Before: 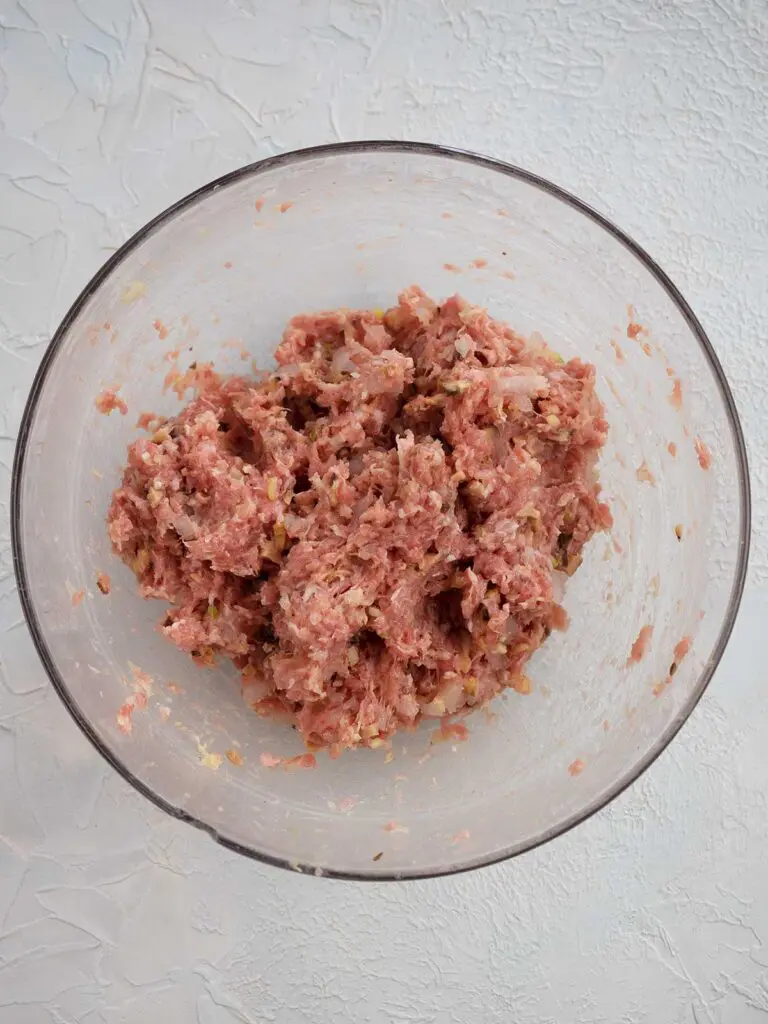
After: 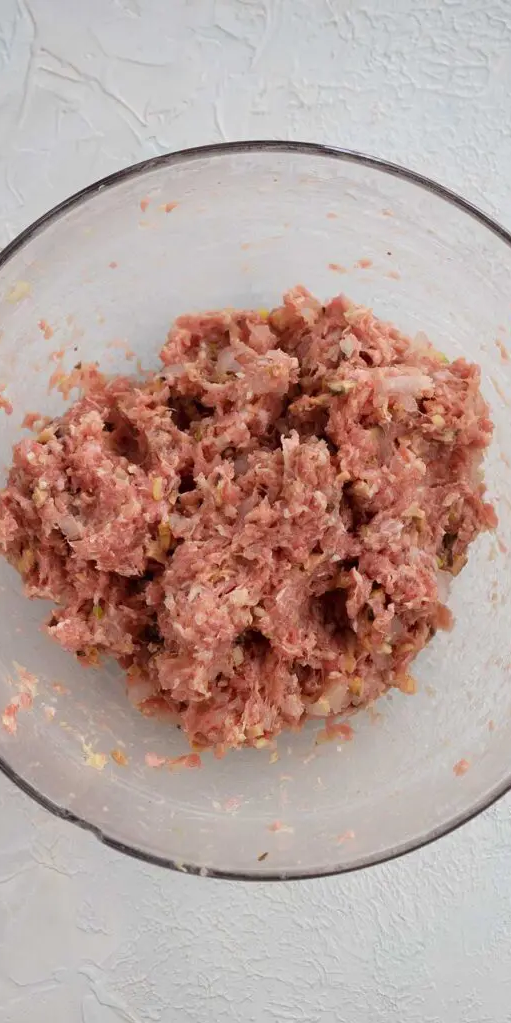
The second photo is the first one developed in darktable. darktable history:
tone equalizer: on, module defaults
crop and rotate: left 15.055%, right 18.278%
